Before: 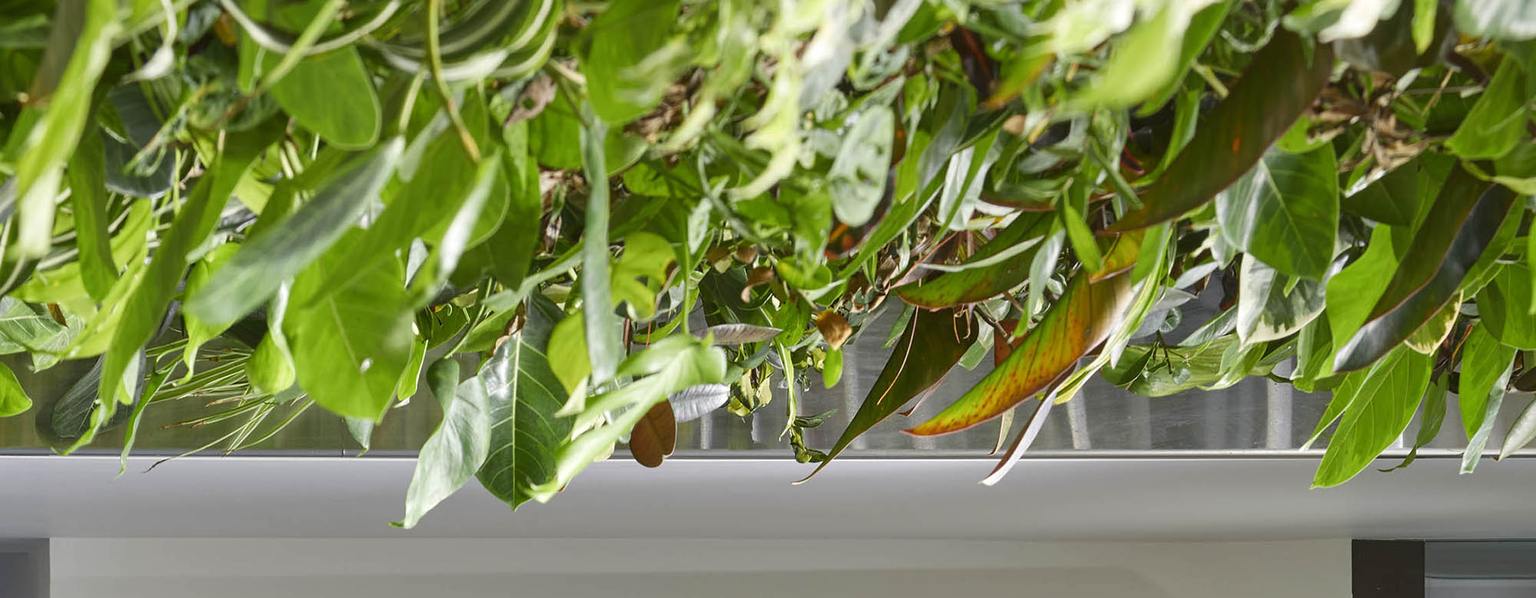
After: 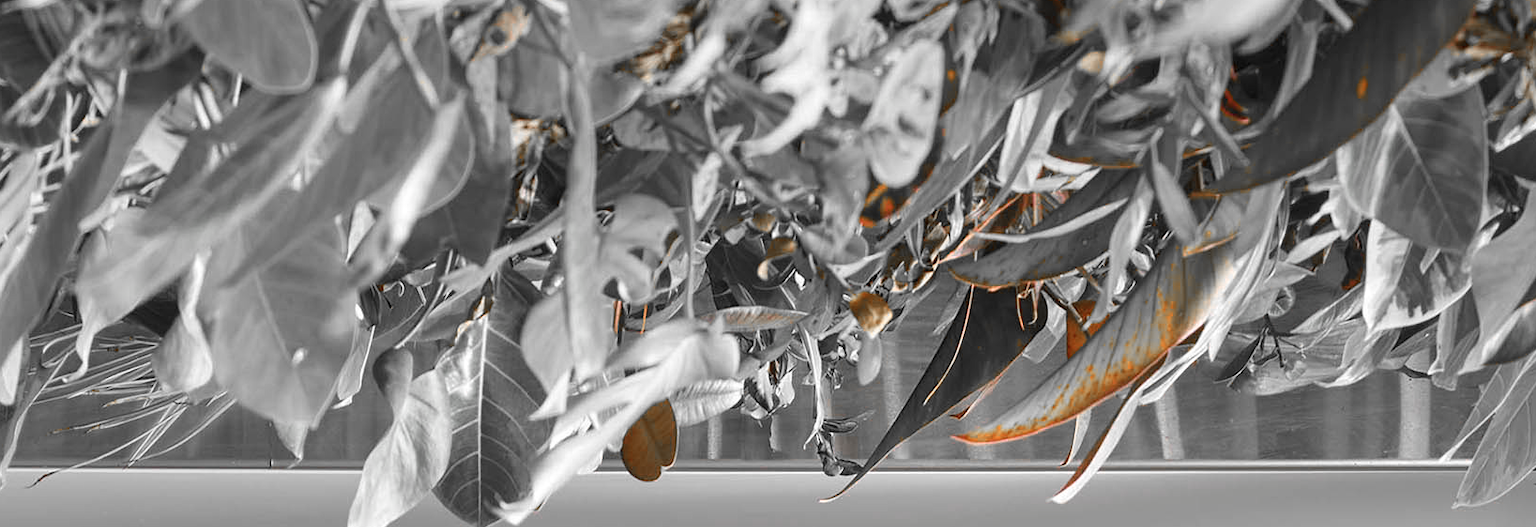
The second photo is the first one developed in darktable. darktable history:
crop: left 7.934%, top 12.226%, right 10.203%, bottom 15.463%
color zones: curves: ch0 [(0, 0.65) (0.096, 0.644) (0.221, 0.539) (0.429, 0.5) (0.571, 0.5) (0.714, 0.5) (0.857, 0.5) (1, 0.65)]; ch1 [(0, 0.5) (0.143, 0.5) (0.257, -0.002) (0.429, 0.04) (0.571, -0.001) (0.714, -0.015) (0.857, 0.024) (1, 0.5)]
